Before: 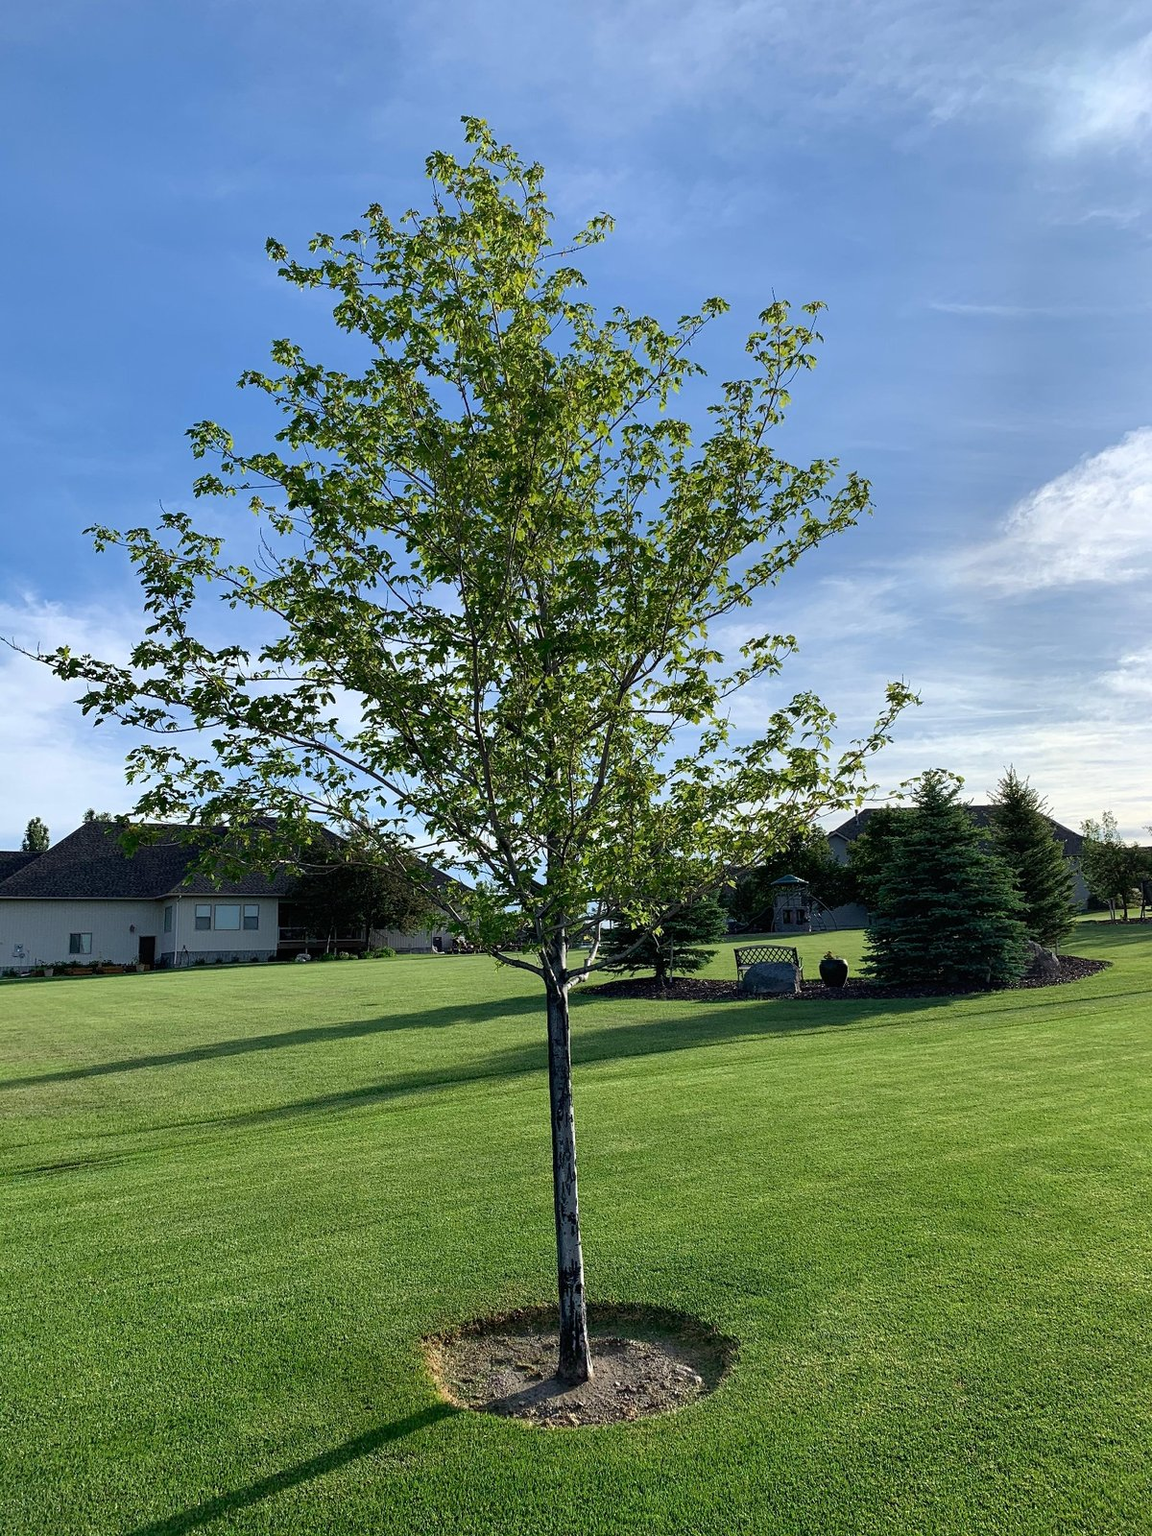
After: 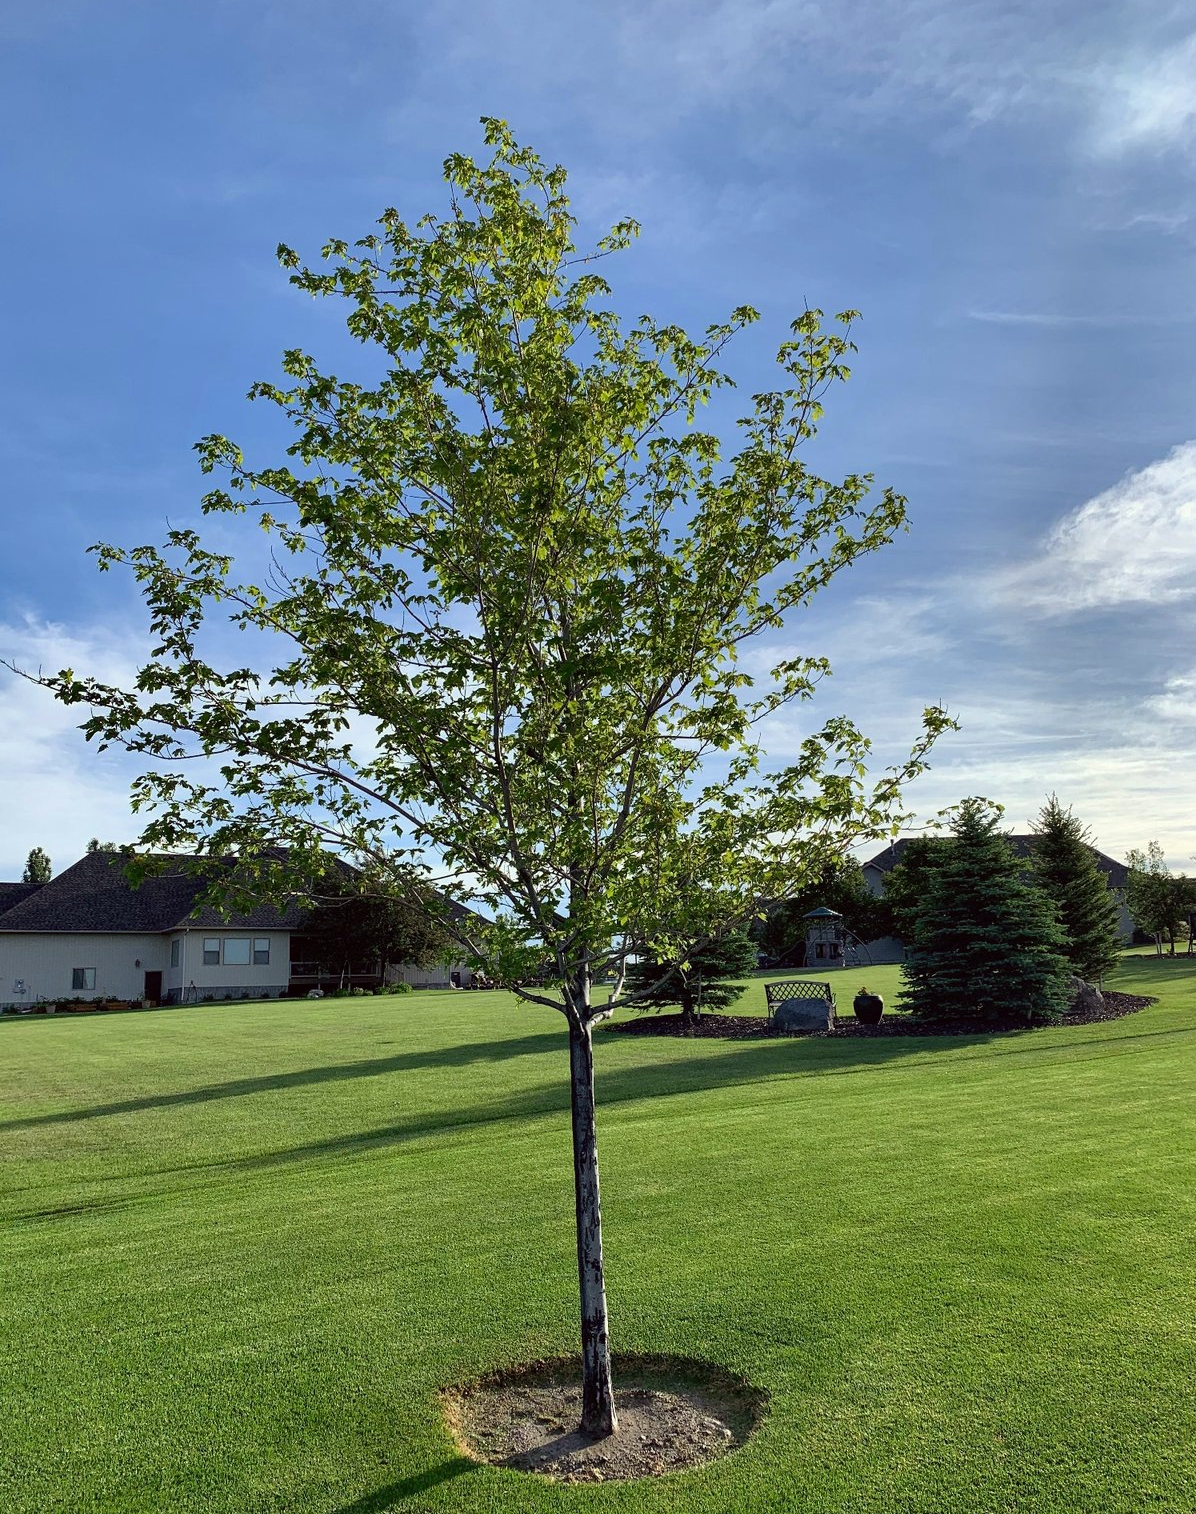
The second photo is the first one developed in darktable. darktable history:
shadows and highlights: low approximation 0.01, soften with gaussian
color correction: highlights a* -1.16, highlights b* 4.53, shadows a* 3.55
crop: top 0.251%, right 0.256%, bottom 5.071%
